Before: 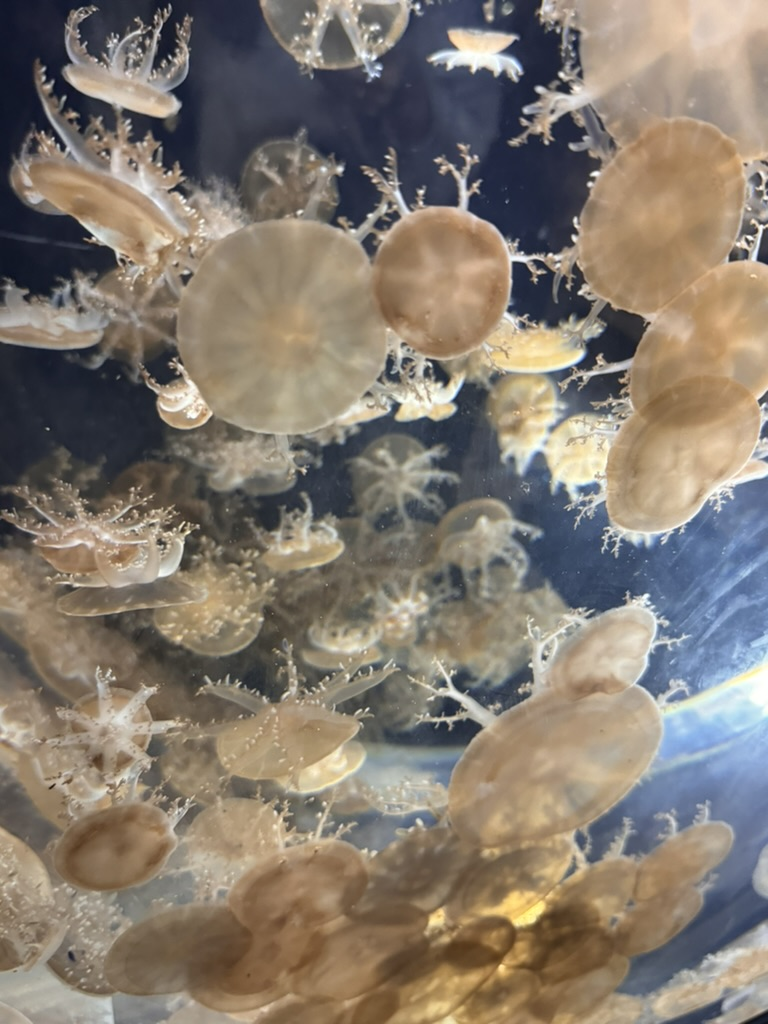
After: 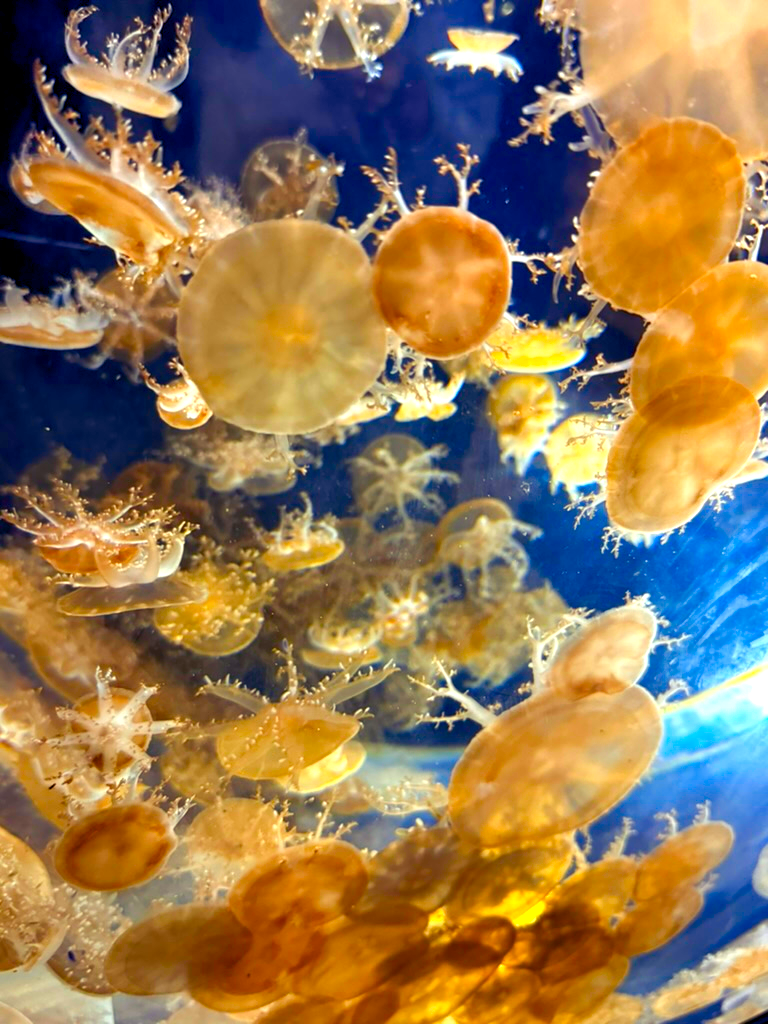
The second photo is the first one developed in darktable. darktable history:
color balance rgb: shadows lift › luminance -21.66%, shadows lift › chroma 6.57%, shadows lift › hue 270°, power › chroma 0.68%, power › hue 60°, highlights gain › luminance 6.08%, highlights gain › chroma 1.33%, highlights gain › hue 90°, global offset › luminance -0.87%, perceptual saturation grading › global saturation 26.86%, perceptual saturation grading › highlights -28.39%, perceptual saturation grading › mid-tones 15.22%, perceptual saturation grading › shadows 33.98%, perceptual brilliance grading › highlights 10%, perceptual brilliance grading › mid-tones 5%
white balance: emerald 1
color correction: saturation 1.8
